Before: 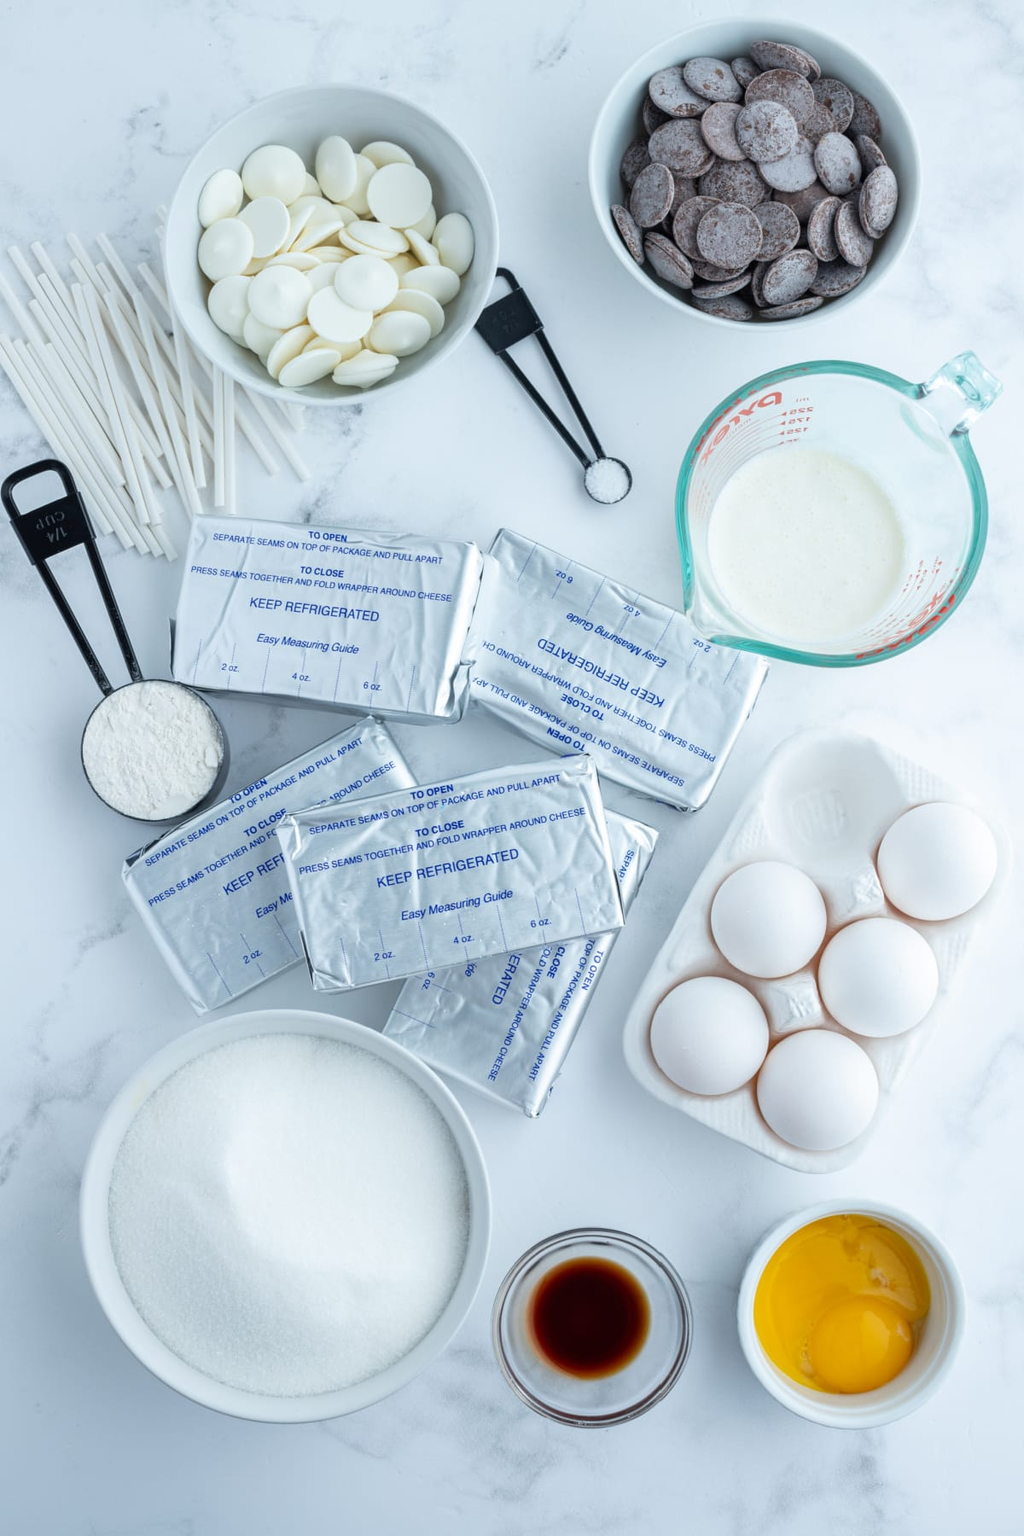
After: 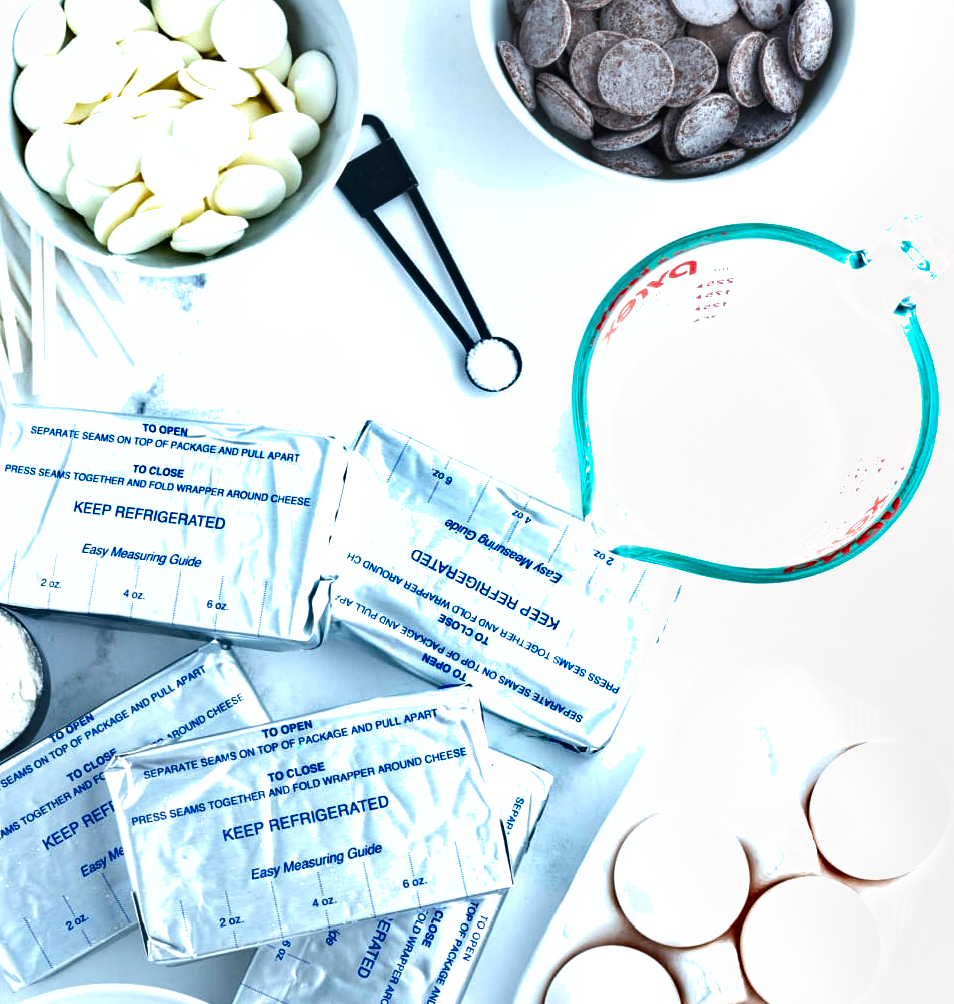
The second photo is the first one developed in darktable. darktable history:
exposure: black level correction 0, exposure 0.696 EV, compensate highlight preservation false
crop: left 18.304%, top 11.087%, right 2.178%, bottom 33.11%
shadows and highlights: shadows 13.85, white point adjustment 1.23, highlights color adjustment 89.27%, soften with gaussian
